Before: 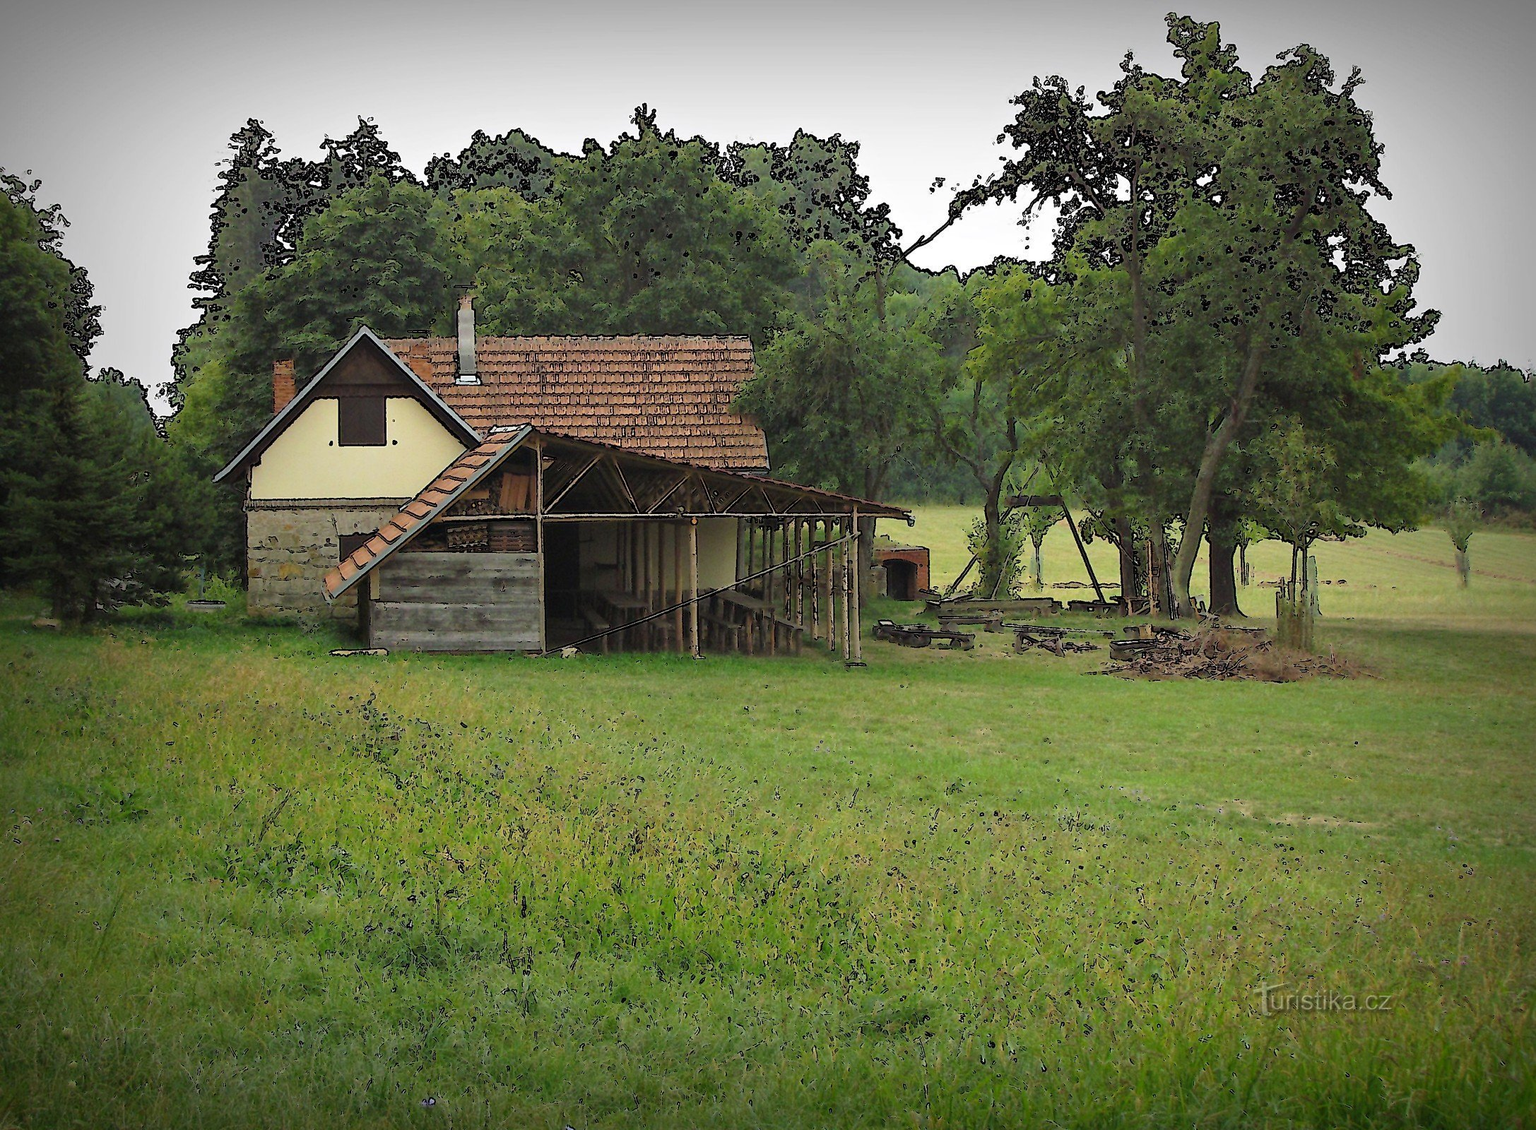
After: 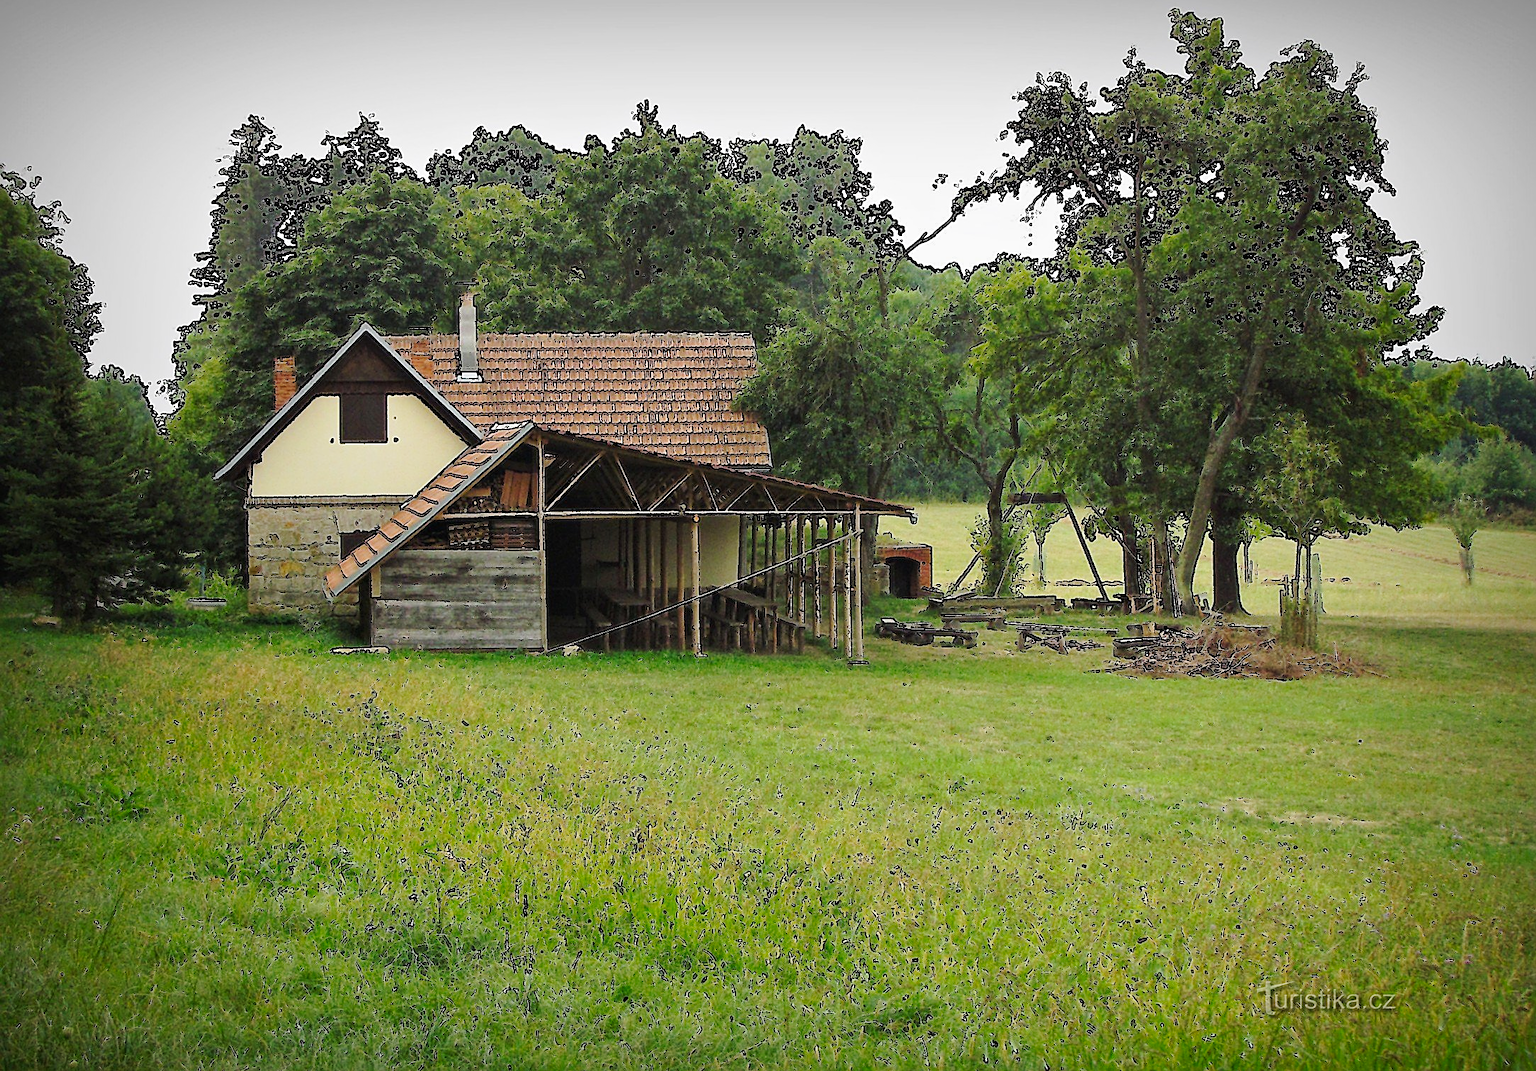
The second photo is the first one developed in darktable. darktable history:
crop: top 0.385%, right 0.256%, bottom 5.012%
sharpen: on, module defaults
tone curve: curves: ch0 [(0, 0) (0.071, 0.047) (0.266, 0.26) (0.483, 0.554) (0.753, 0.811) (1, 0.983)]; ch1 [(0, 0) (0.346, 0.307) (0.408, 0.387) (0.463, 0.465) (0.482, 0.493) (0.502, 0.499) (0.517, 0.502) (0.55, 0.548) (0.597, 0.61) (0.651, 0.698) (1, 1)]; ch2 [(0, 0) (0.346, 0.34) (0.434, 0.46) (0.485, 0.494) (0.5, 0.498) (0.517, 0.506) (0.526, 0.545) (0.583, 0.61) (0.625, 0.659) (1, 1)], preserve colors none
